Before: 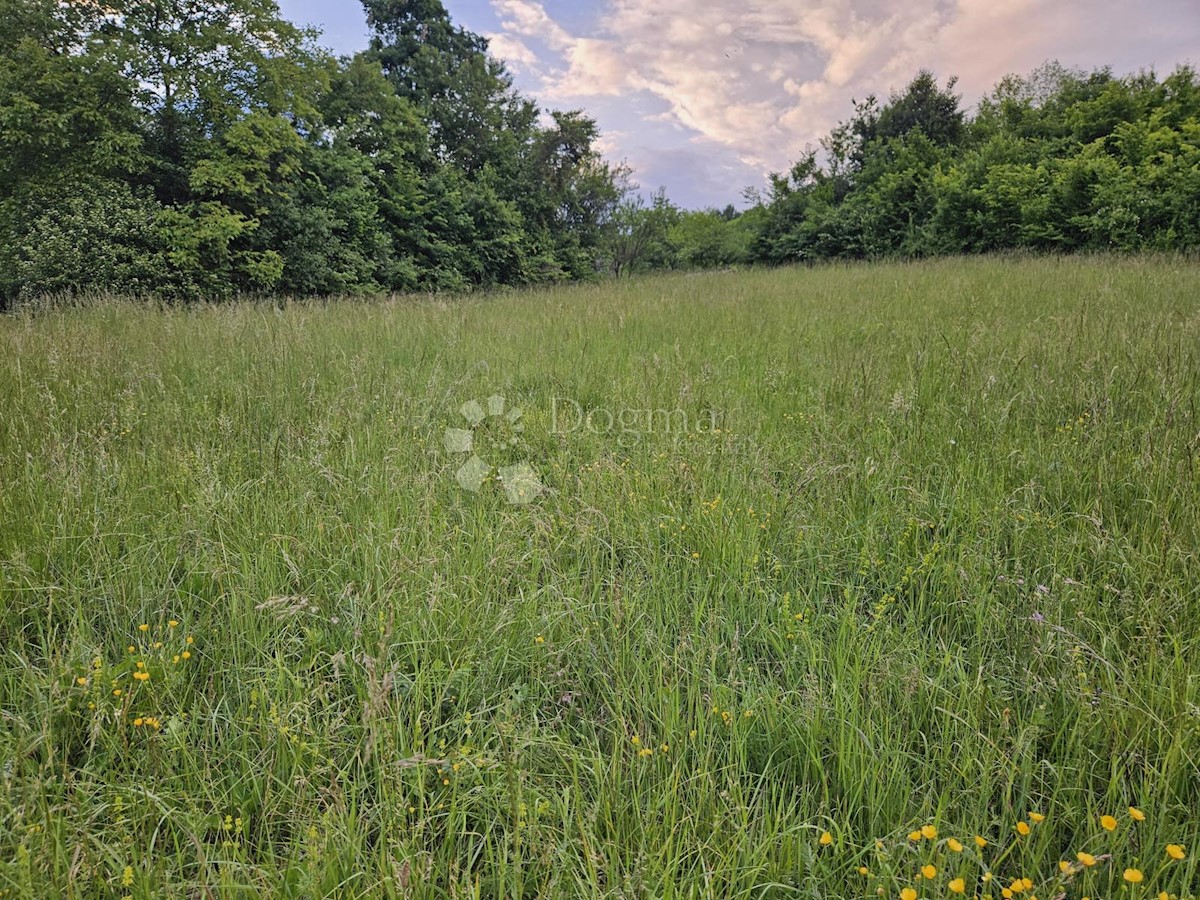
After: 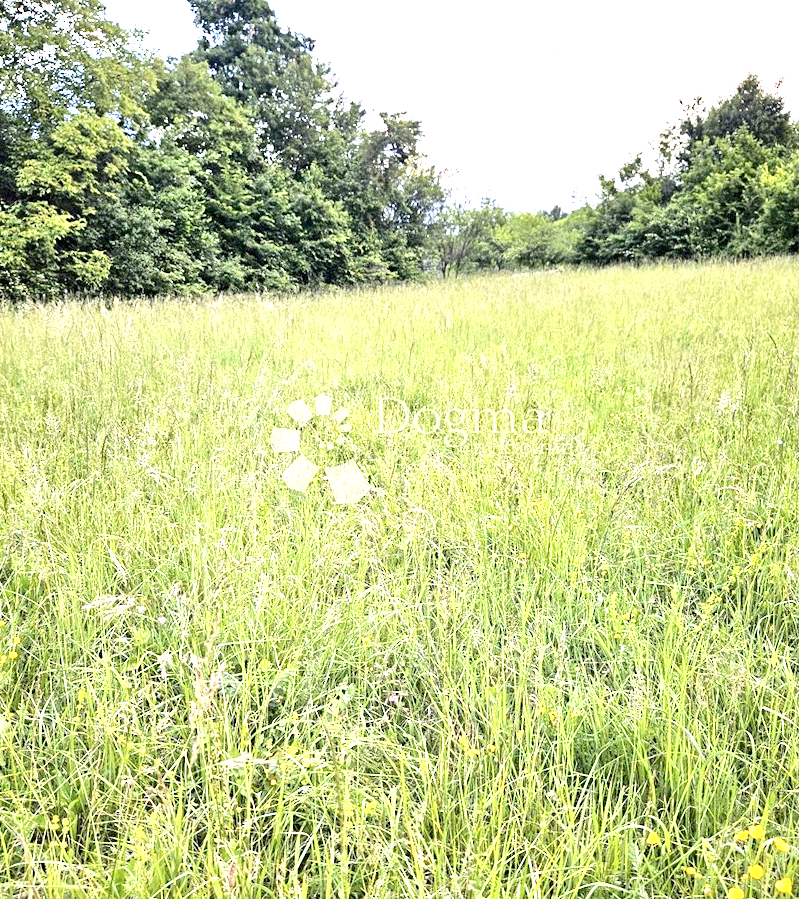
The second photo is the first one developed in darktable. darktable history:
exposure: black level correction 0.005, exposure 2.084 EV, compensate highlight preservation false
tone curve: curves: ch0 [(0, 0) (0.227, 0.17) (0.766, 0.774) (1, 1)]; ch1 [(0, 0) (0.114, 0.127) (0.437, 0.452) (0.498, 0.498) (0.529, 0.541) (0.579, 0.589) (1, 1)]; ch2 [(0, 0) (0.233, 0.259) (0.493, 0.492) (0.587, 0.573) (1, 1)], color space Lab, independent channels, preserve colors none
contrast brightness saturation: saturation -0.05
crop and rotate: left 14.436%, right 18.898%
